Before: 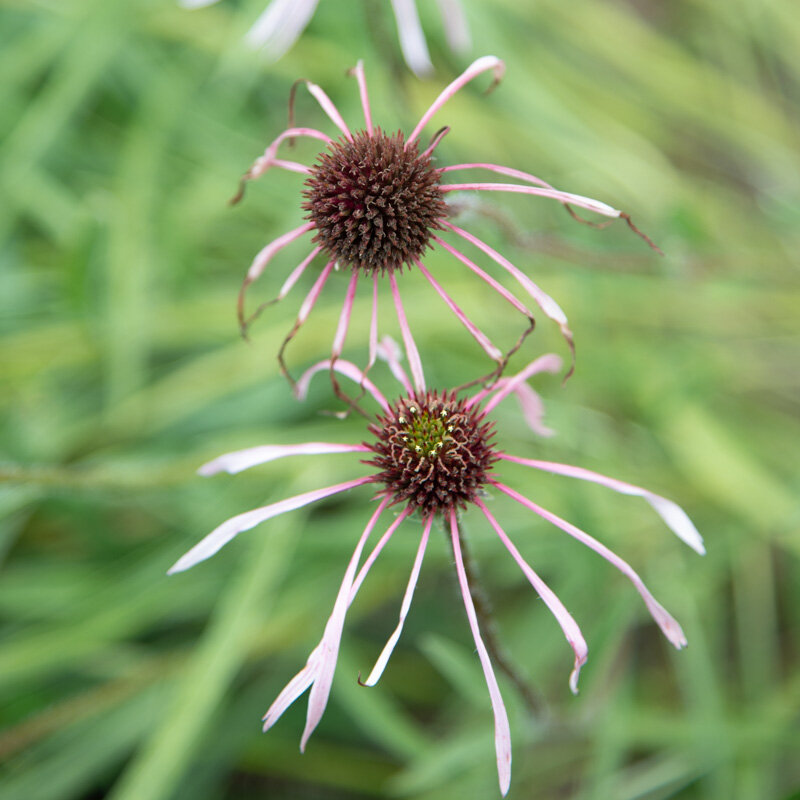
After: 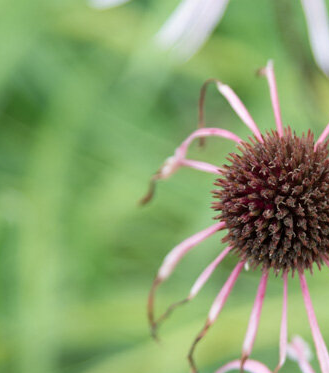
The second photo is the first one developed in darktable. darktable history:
crop and rotate: left 11.304%, top 0.048%, right 47.497%, bottom 53.229%
